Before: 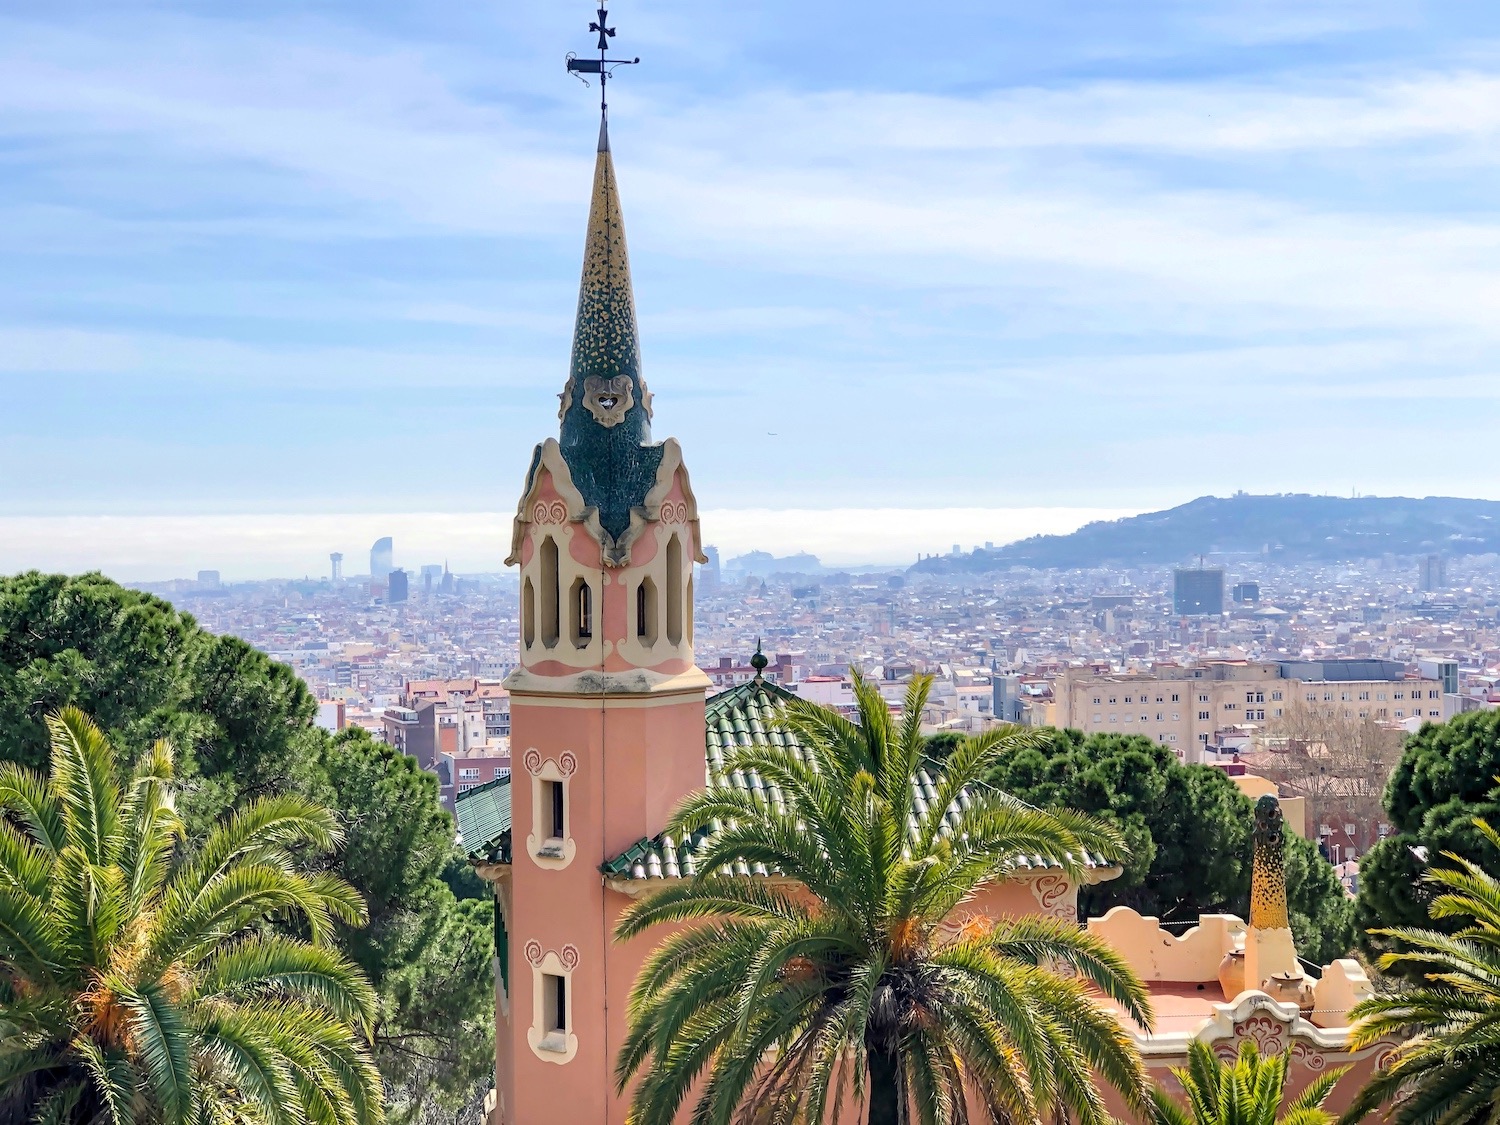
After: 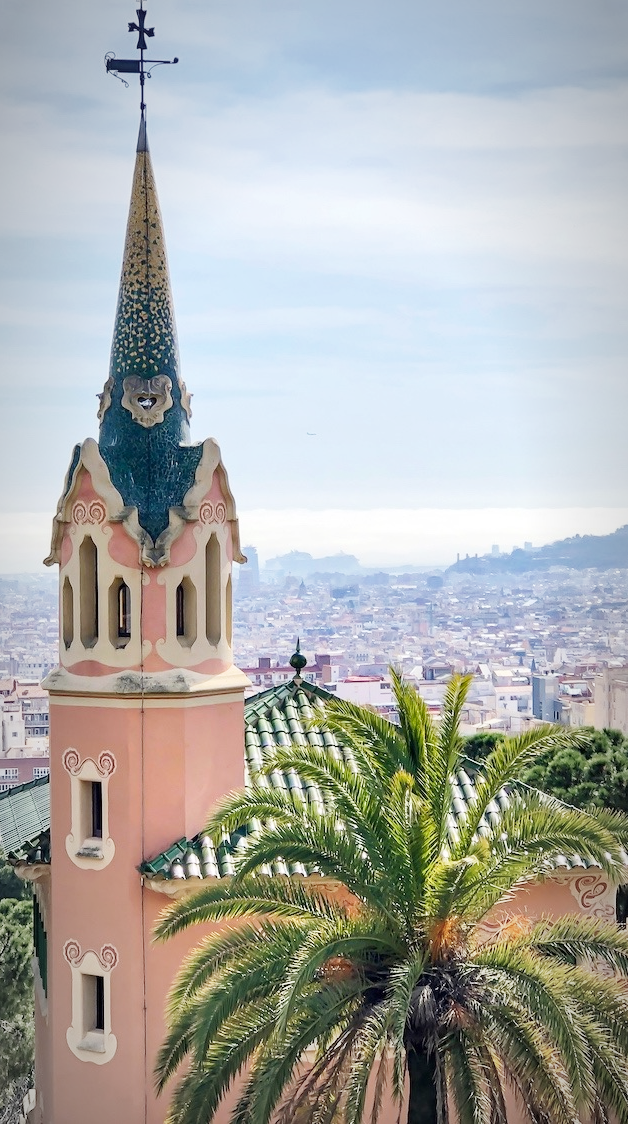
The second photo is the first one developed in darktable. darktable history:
crop: left 30.769%, right 27.326%
base curve: curves: ch0 [(0, 0) (0.204, 0.334) (0.55, 0.733) (1, 1)], preserve colors none
vignetting: fall-off start 67.59%, fall-off radius 68.19%, automatic ratio true
shadows and highlights: shadows 32.39, highlights -33.15, soften with gaussian
